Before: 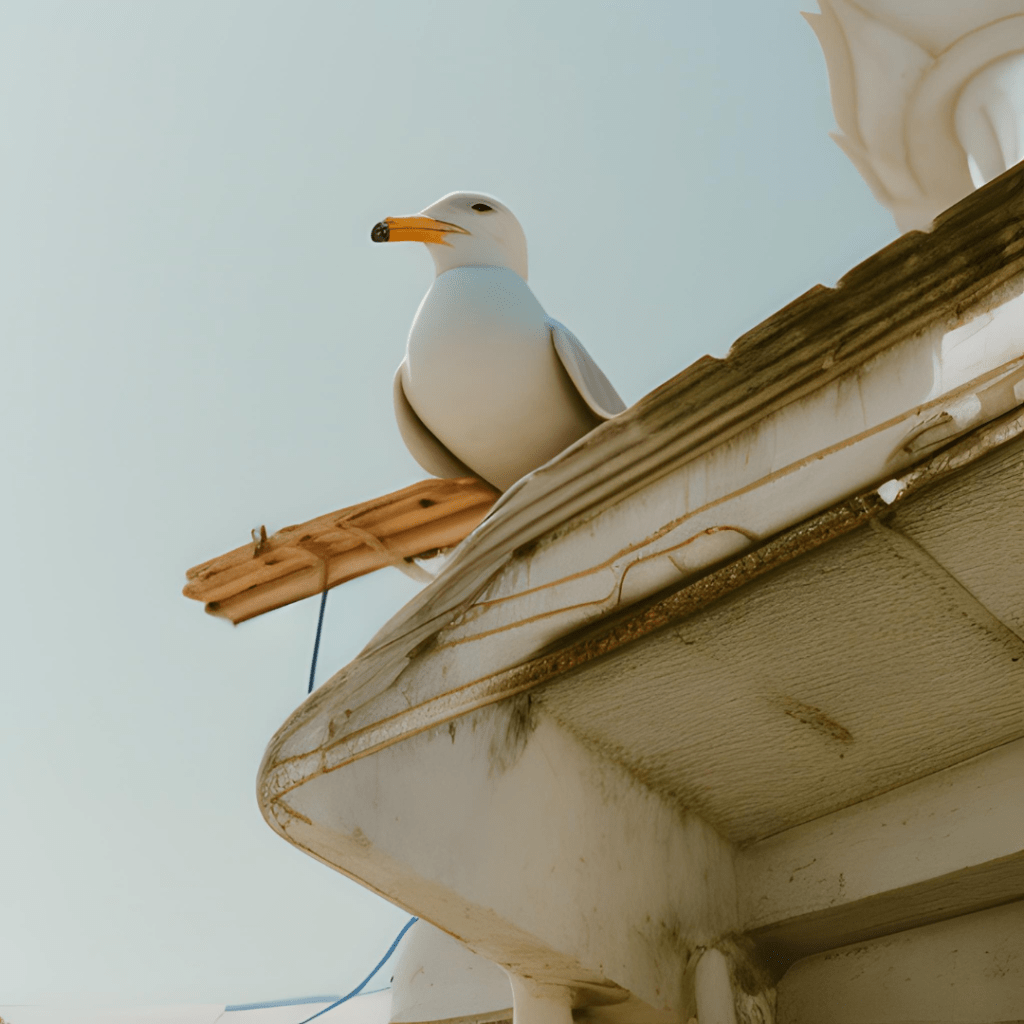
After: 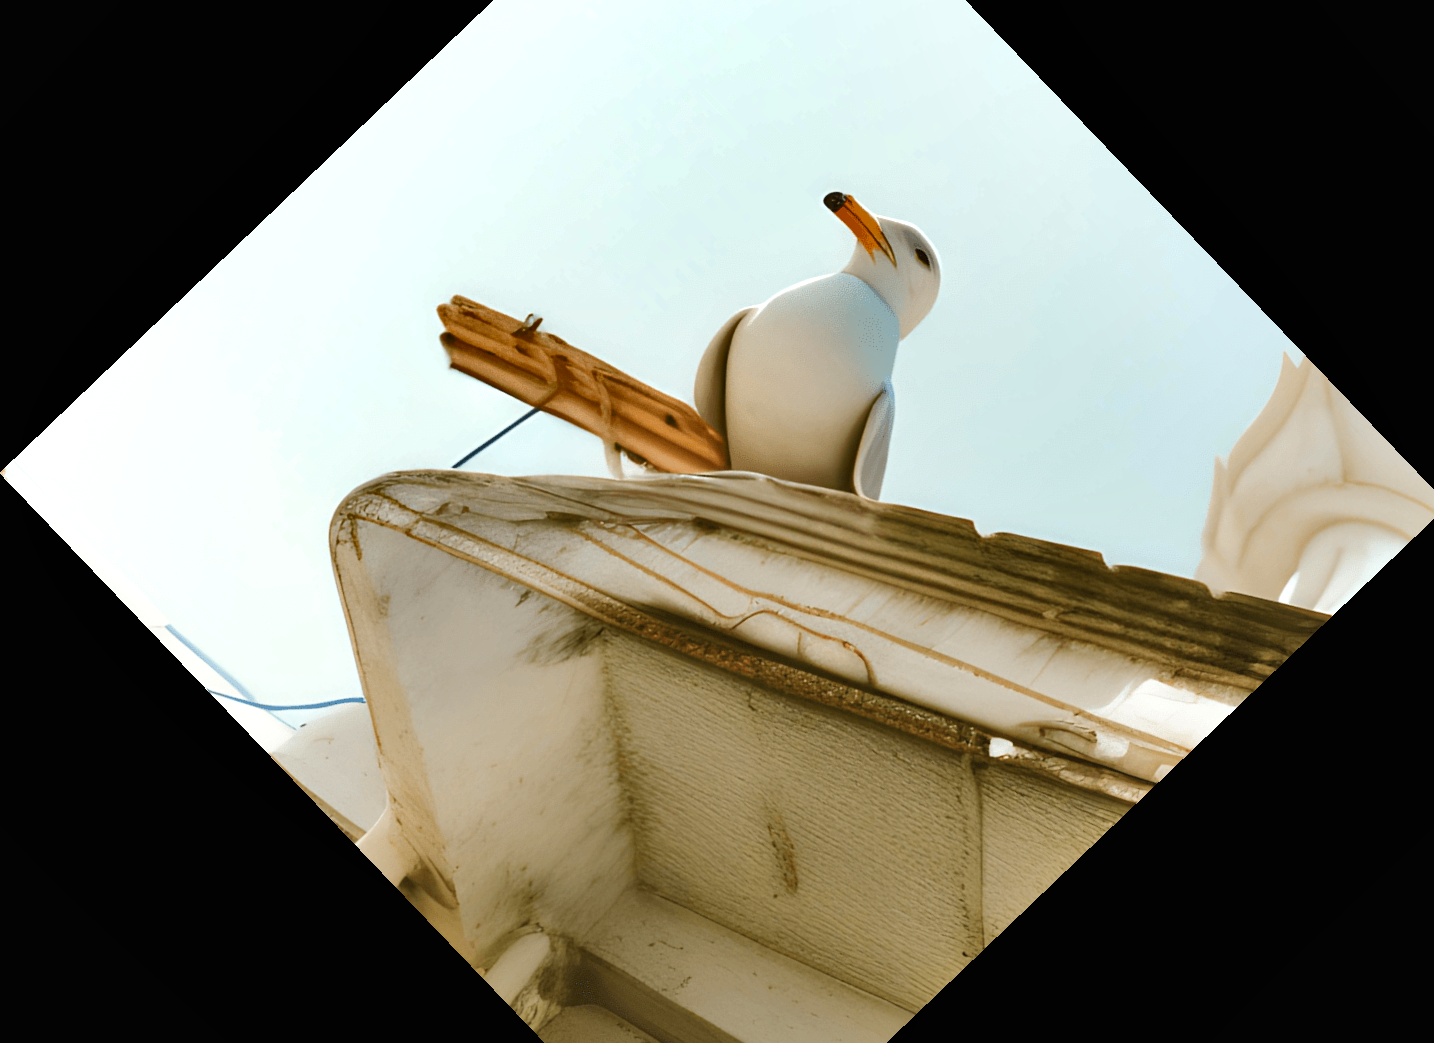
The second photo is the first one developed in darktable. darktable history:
shadows and highlights: white point adjustment 0.05, highlights color adjustment 55.9%, soften with gaussian
exposure: black level correction 0, exposure 0.7 EV, compensate exposure bias true, compensate highlight preservation false
crop and rotate: angle -46.26°, top 16.234%, right 0.912%, bottom 11.704%
